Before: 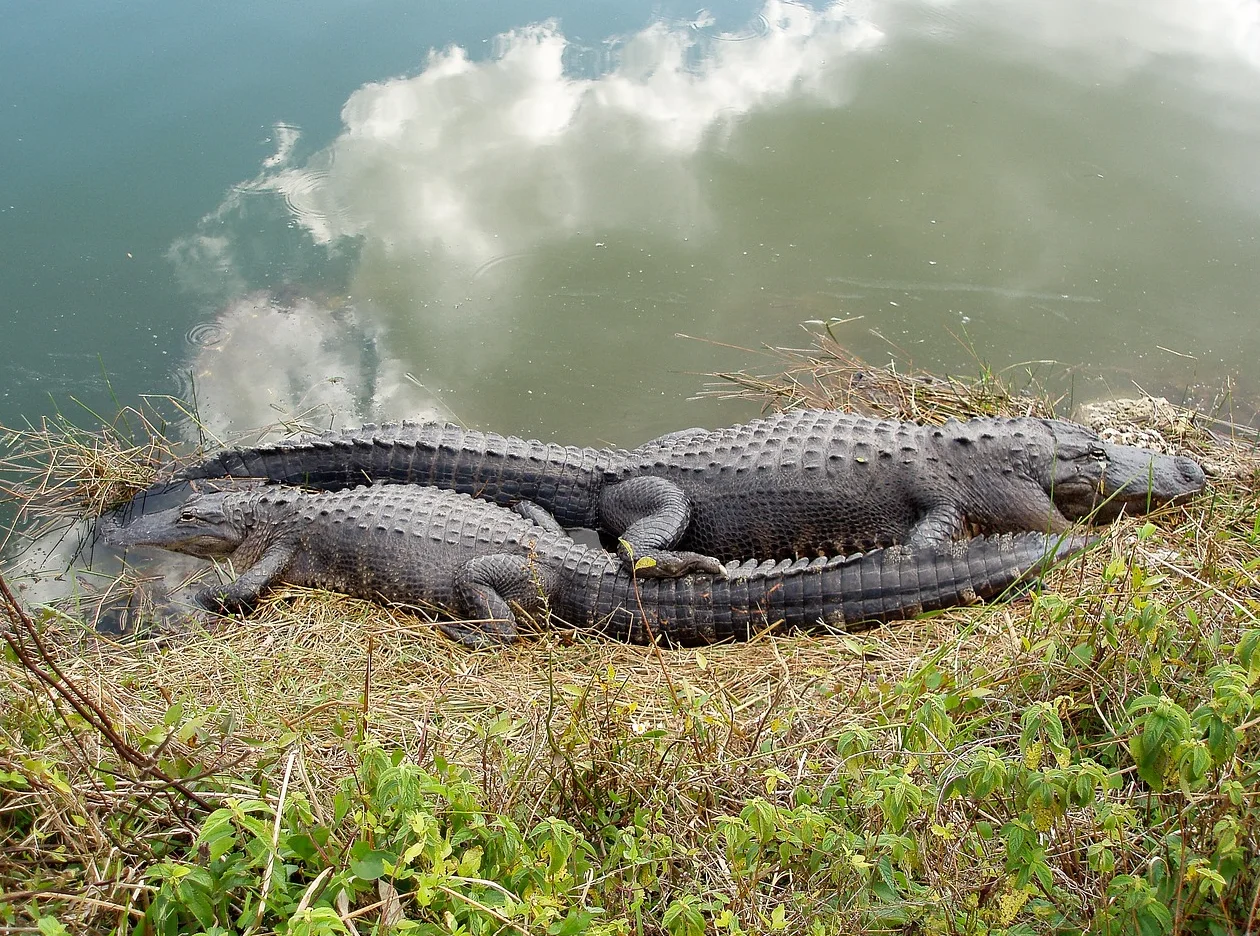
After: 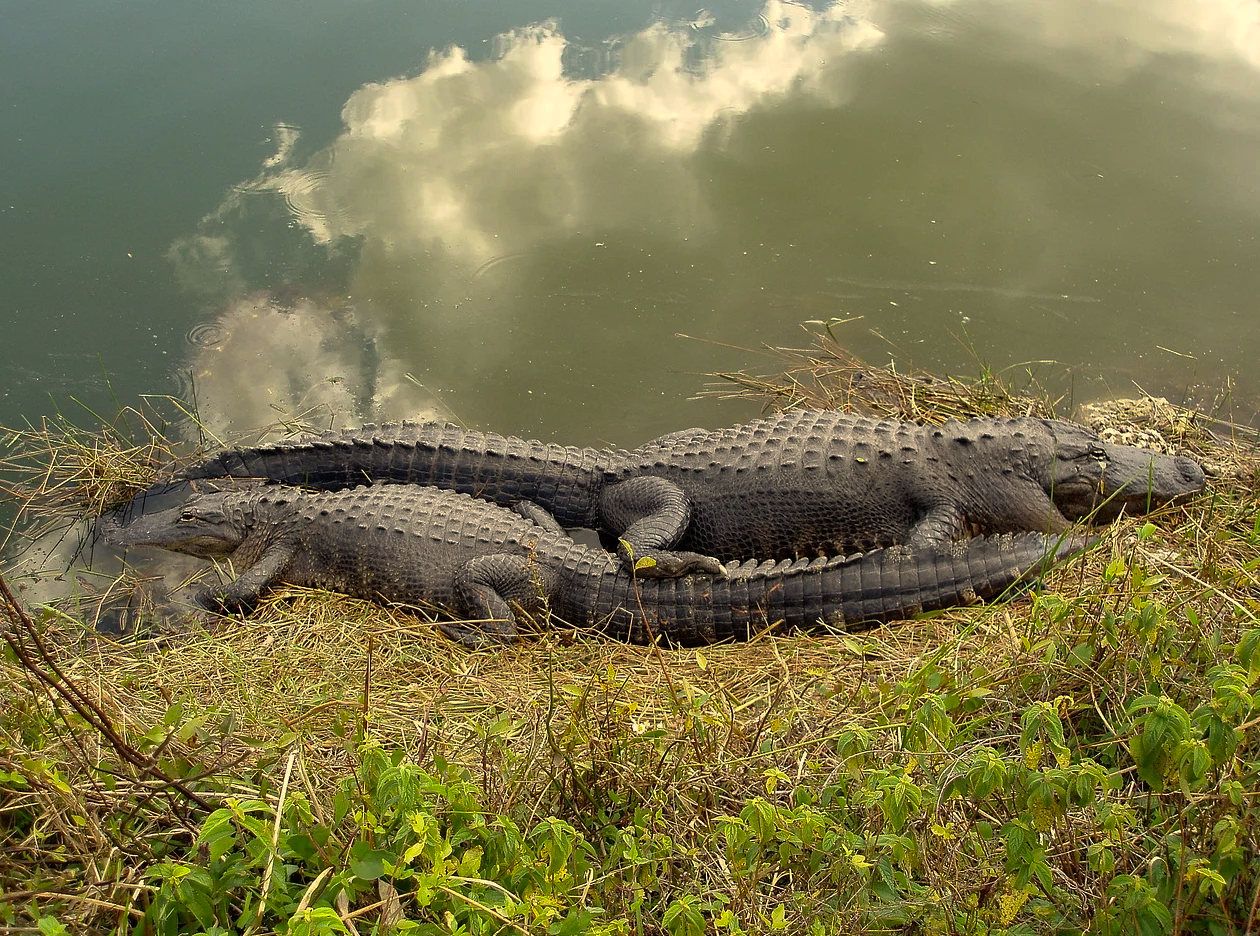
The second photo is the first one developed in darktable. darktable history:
base curve: curves: ch0 [(0, 0) (0.595, 0.418) (1, 1)], preserve colors none
color correction: highlights a* 2.72, highlights b* 22.8
